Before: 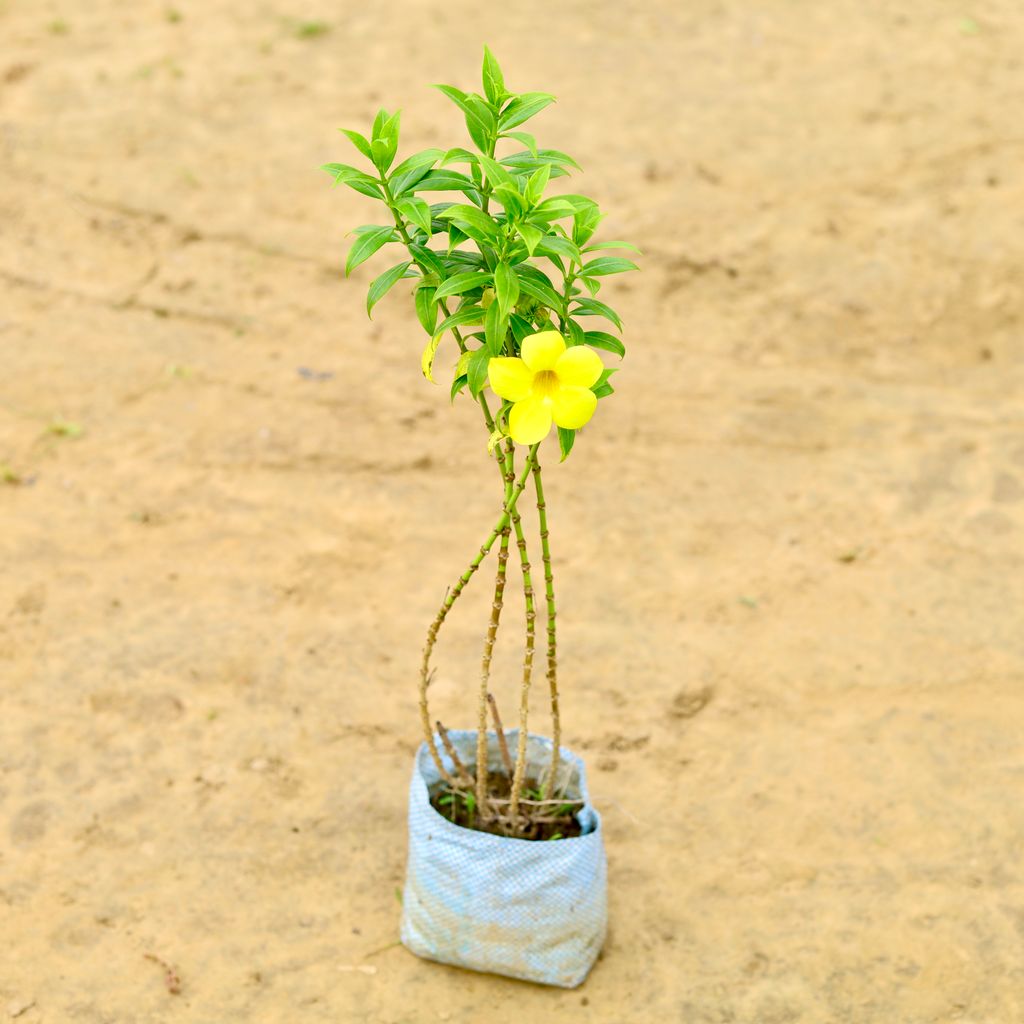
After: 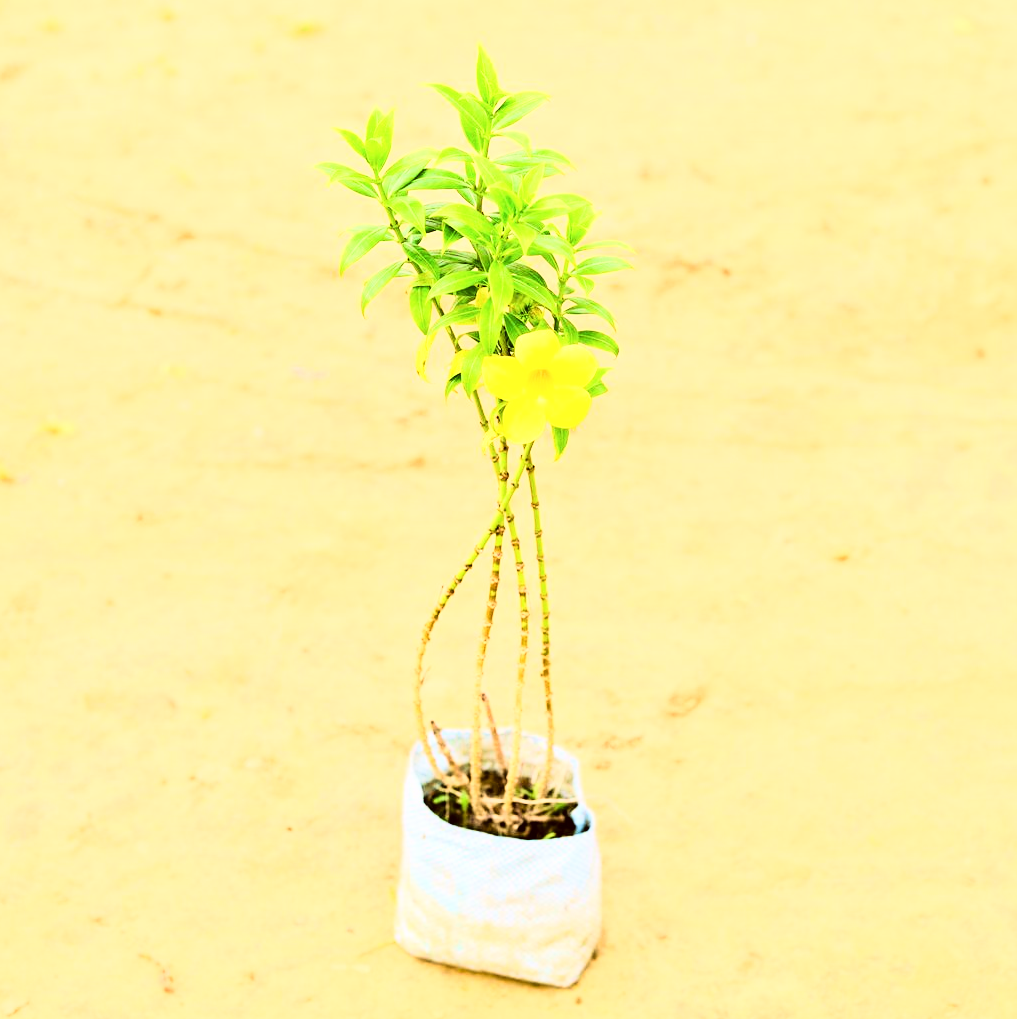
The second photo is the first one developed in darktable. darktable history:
crop and rotate: left 0.614%, top 0.179%, bottom 0.309%
color correction: highlights a* 6.27, highlights b* 8.19, shadows a* 5.94, shadows b* 7.23, saturation 0.9
rgb curve: curves: ch0 [(0, 0) (0.21, 0.15) (0.24, 0.21) (0.5, 0.75) (0.75, 0.96) (0.89, 0.99) (1, 1)]; ch1 [(0, 0.02) (0.21, 0.13) (0.25, 0.2) (0.5, 0.67) (0.75, 0.9) (0.89, 0.97) (1, 1)]; ch2 [(0, 0.02) (0.21, 0.13) (0.25, 0.2) (0.5, 0.67) (0.75, 0.9) (0.89, 0.97) (1, 1)], compensate middle gray true
velvia: on, module defaults
